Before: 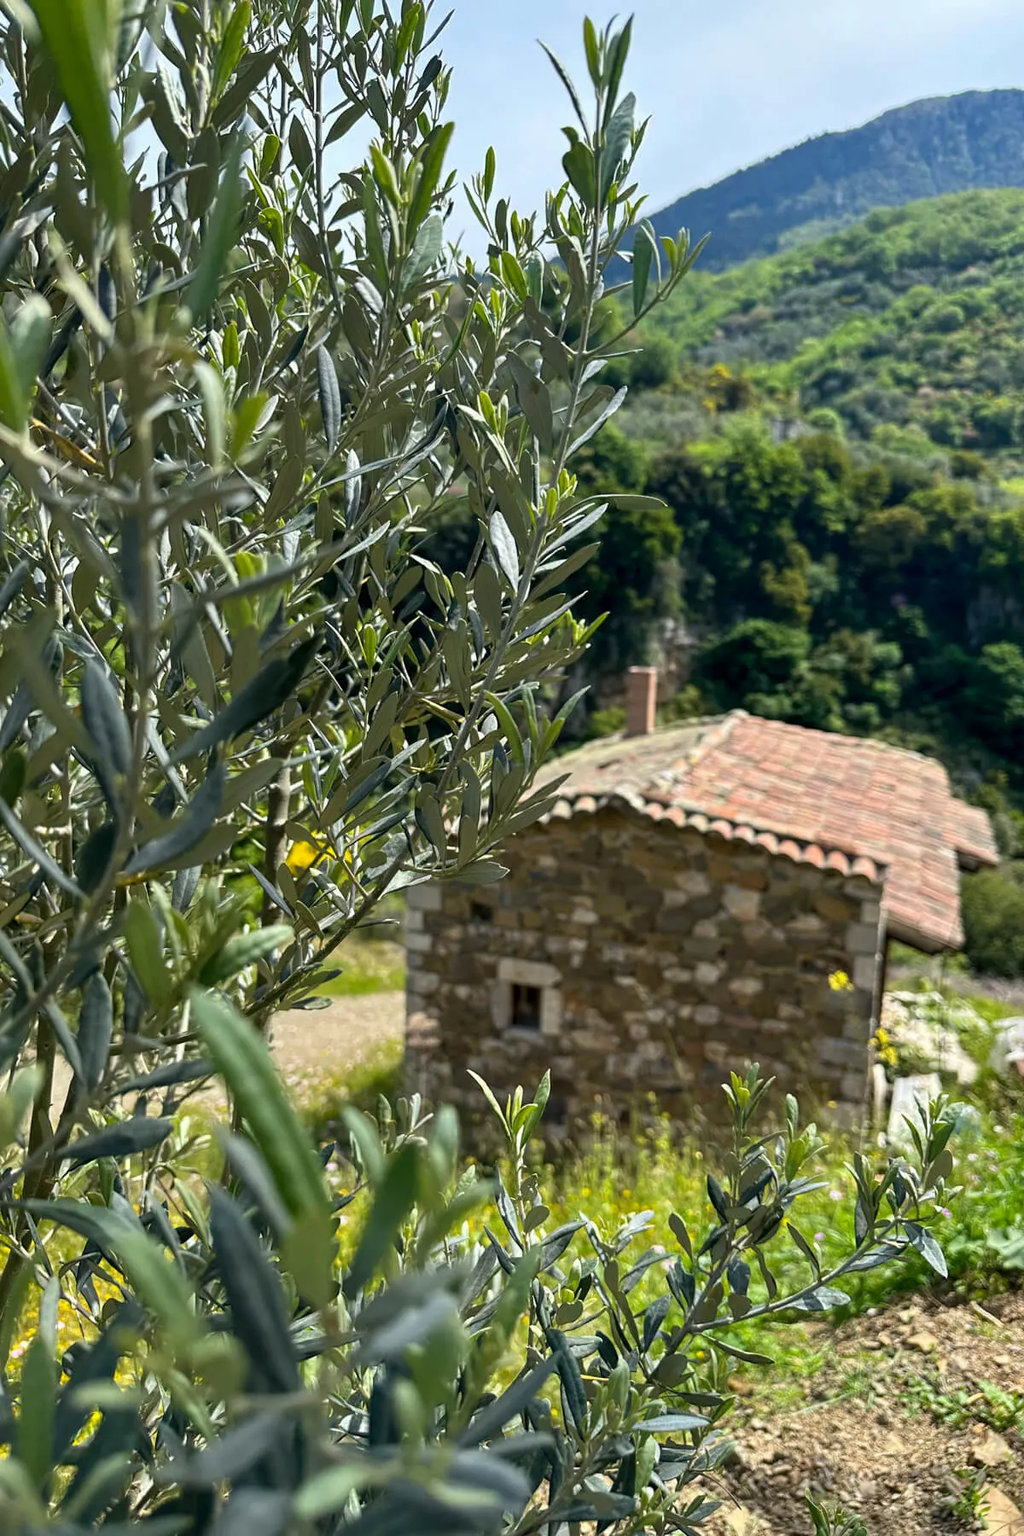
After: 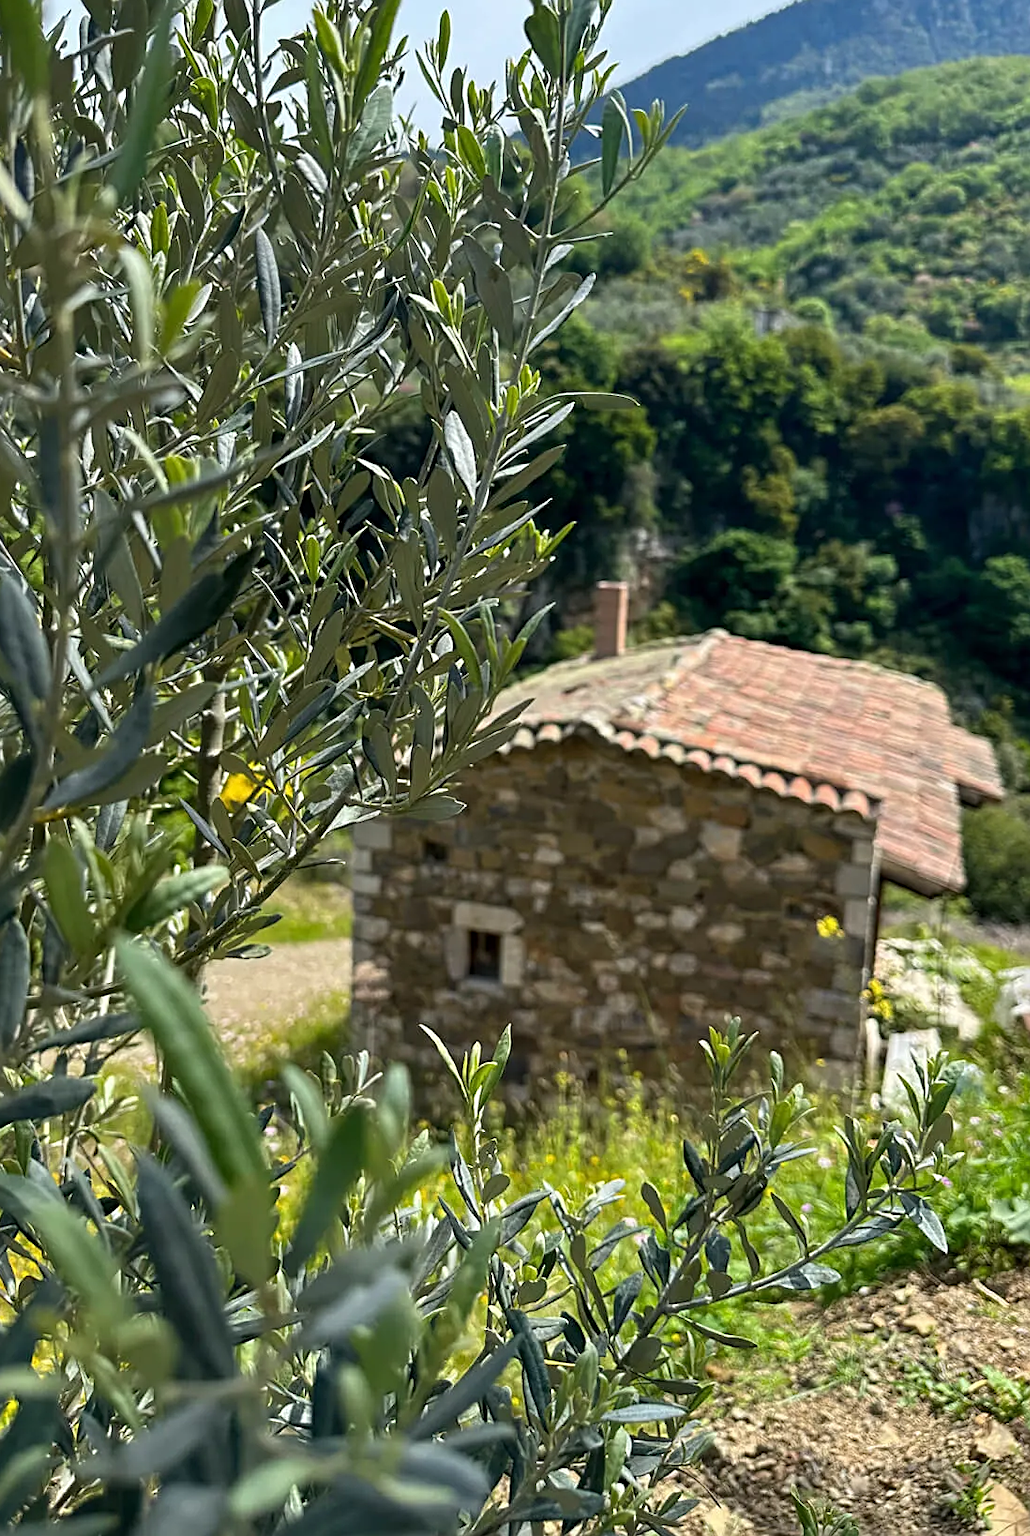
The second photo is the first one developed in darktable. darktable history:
crop and rotate: left 8.392%, top 8.976%
sharpen: radius 2.489, amount 0.338
